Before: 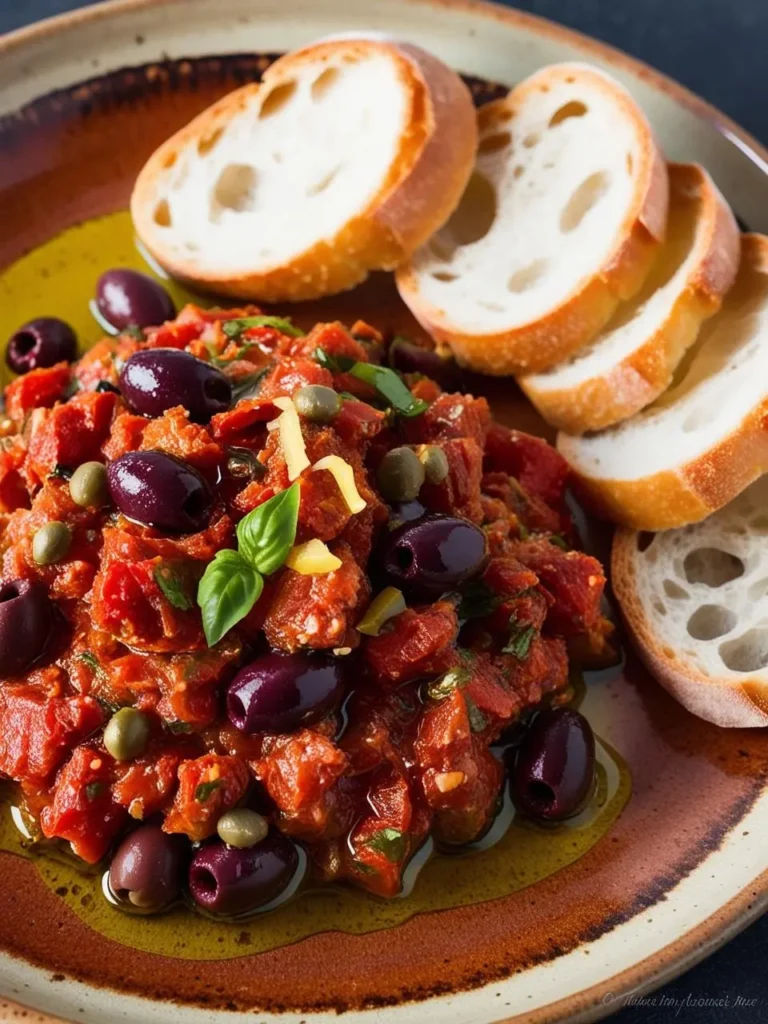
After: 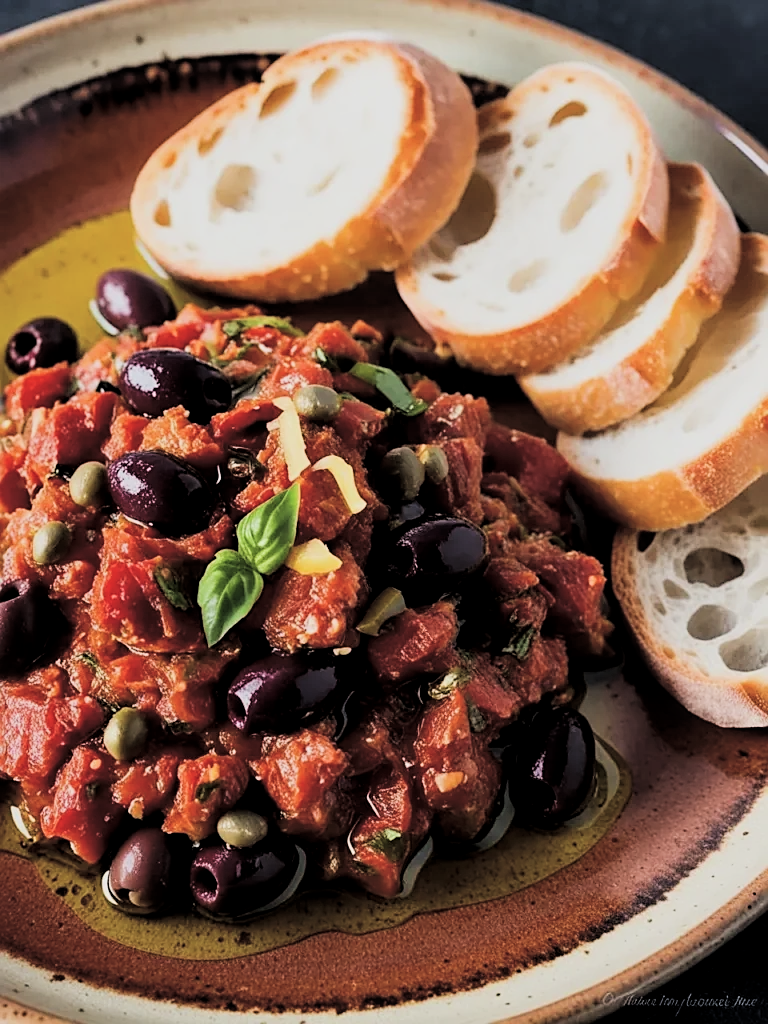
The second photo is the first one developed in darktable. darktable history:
exposure: black level correction -0.026, compensate exposure bias true, compensate highlight preservation false
sharpen: on, module defaults
local contrast: highlights 107%, shadows 97%, detail 119%, midtone range 0.2
filmic rgb: black relative exposure -2.71 EV, white relative exposure 4.56 EV, hardness 1.71, contrast 1.255, iterations of high-quality reconstruction 0
contrast brightness saturation: contrast 0.136
